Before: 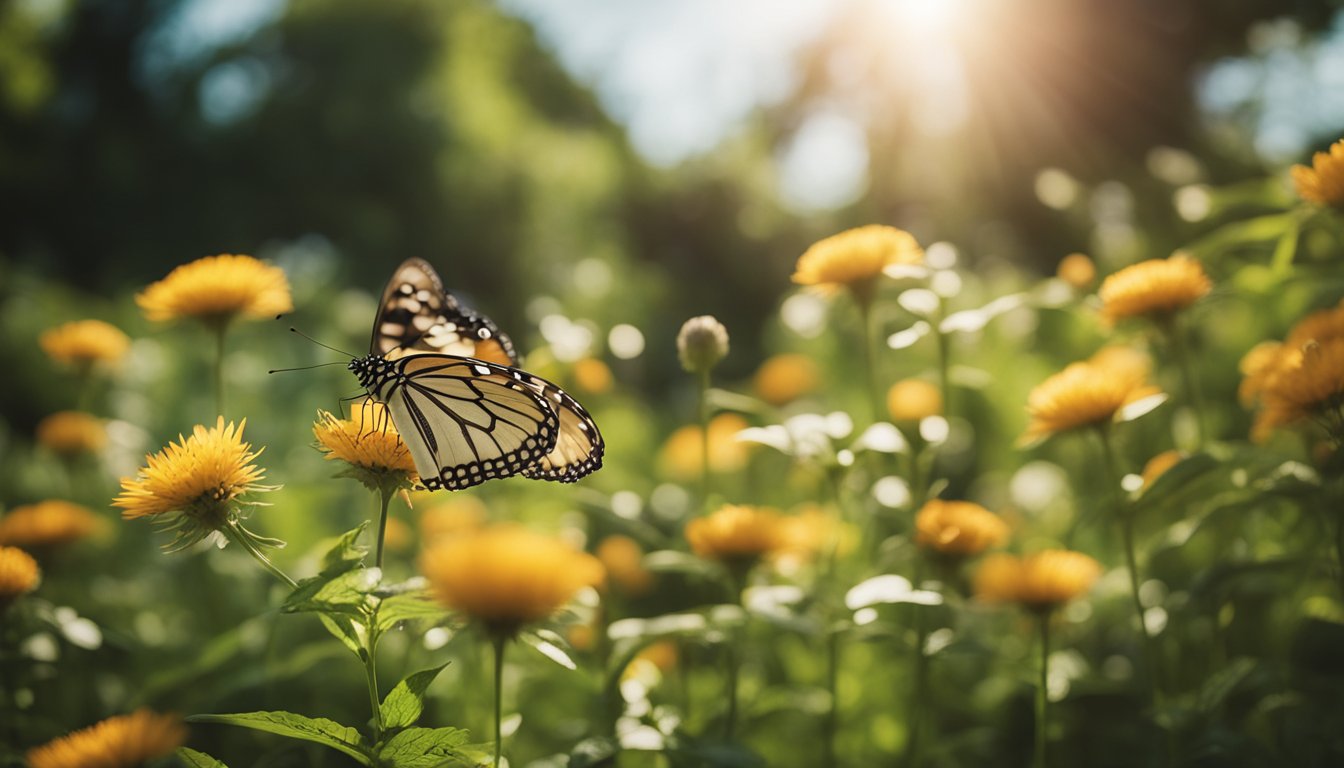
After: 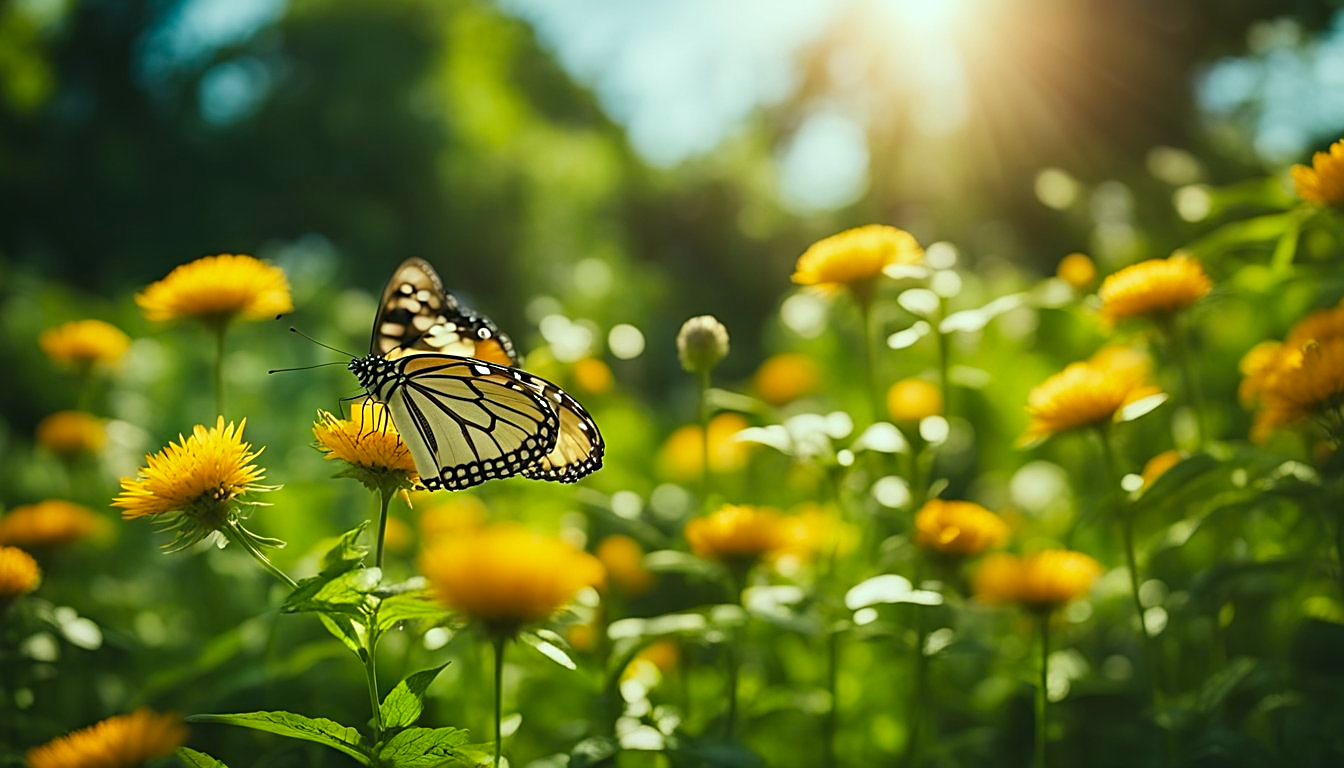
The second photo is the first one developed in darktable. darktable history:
color correction: highlights a* -7.33, highlights b* 1.26, shadows a* -3.55, saturation 1.4
contrast equalizer: y [[0.5, 0.504, 0.515, 0.527, 0.535, 0.534], [0.5 ×6], [0.491, 0.387, 0.179, 0.068, 0.068, 0.068], [0 ×5, 0.023], [0 ×6]]
sharpen: on, module defaults
